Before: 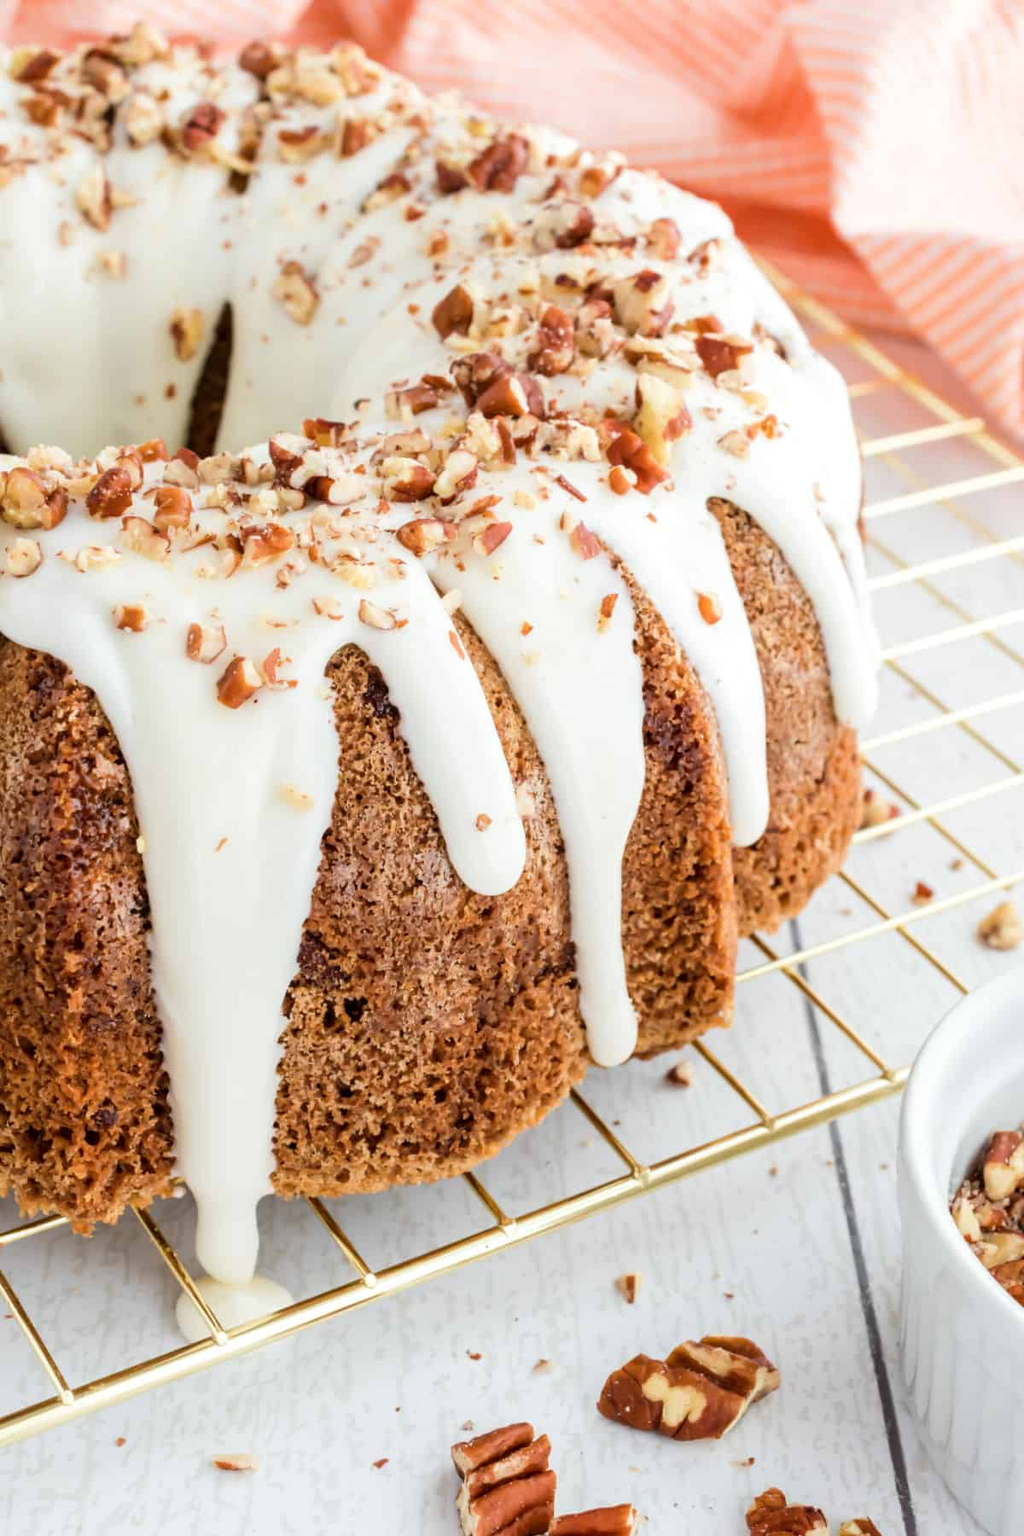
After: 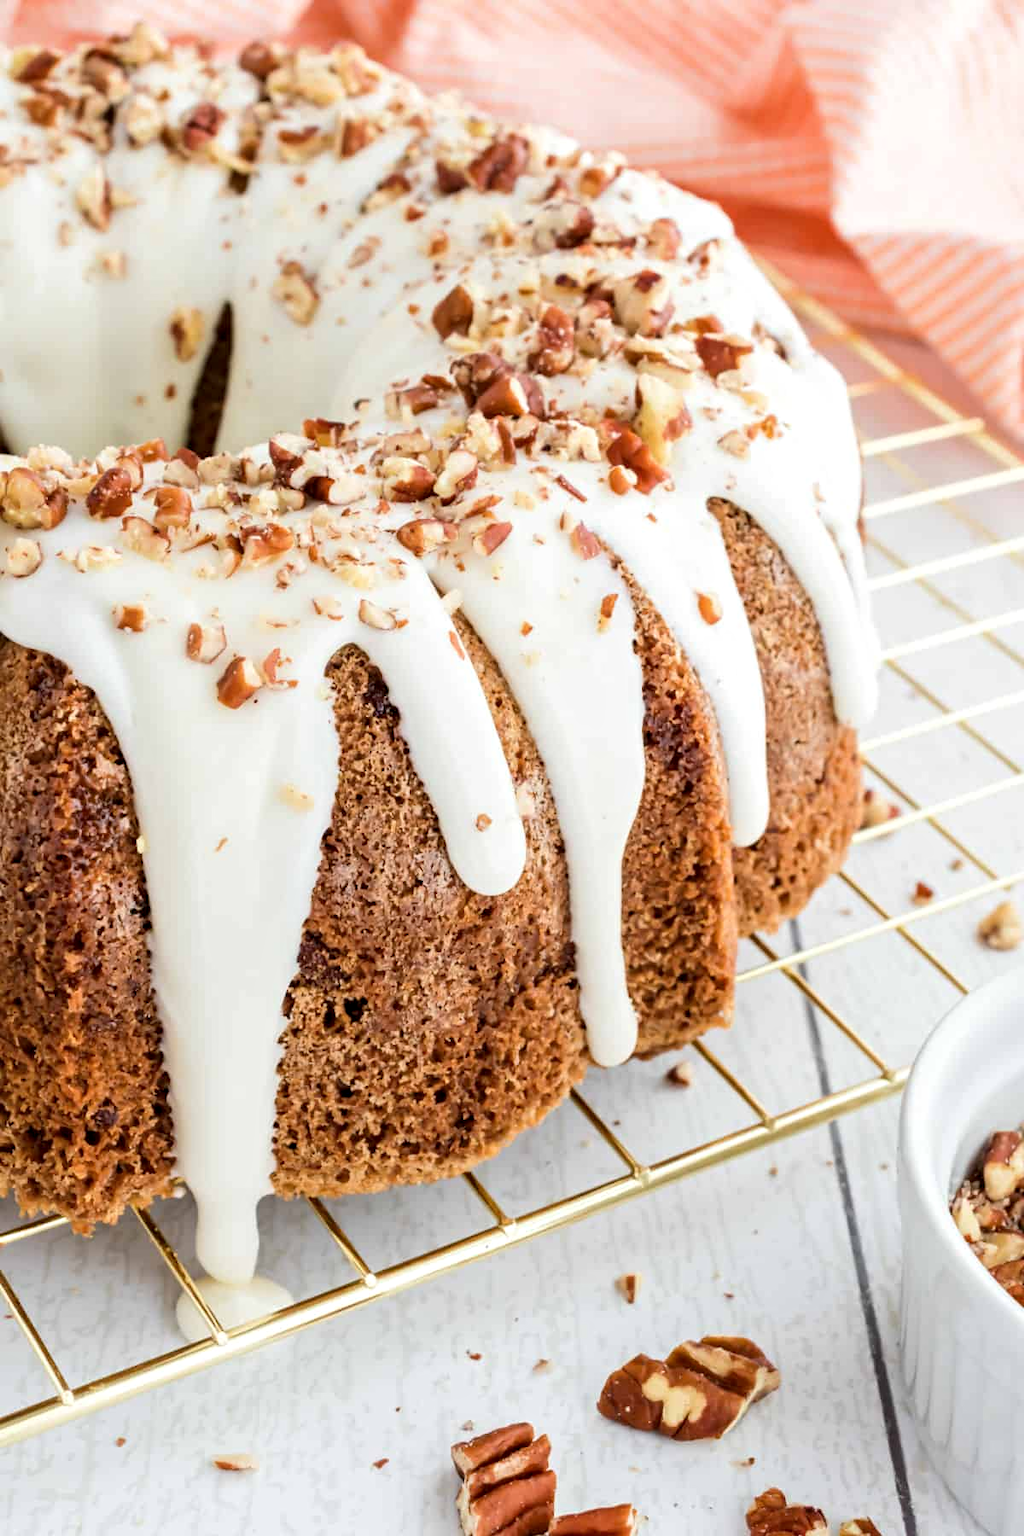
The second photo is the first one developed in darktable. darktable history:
contrast equalizer: y [[0.5, 0.504, 0.515, 0.527, 0.535, 0.534], [0.5 ×6], [0.491, 0.387, 0.179, 0.068, 0.068, 0.068], [0 ×5, 0.023], [0 ×6]]
